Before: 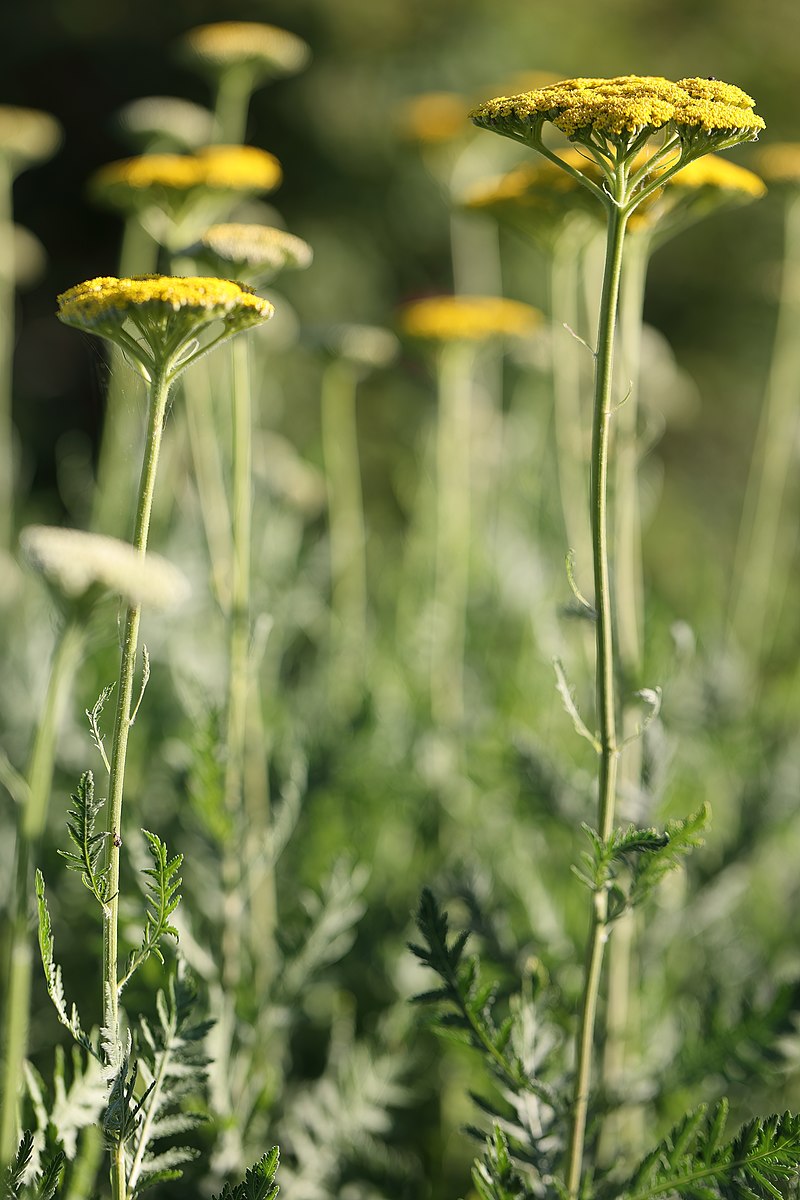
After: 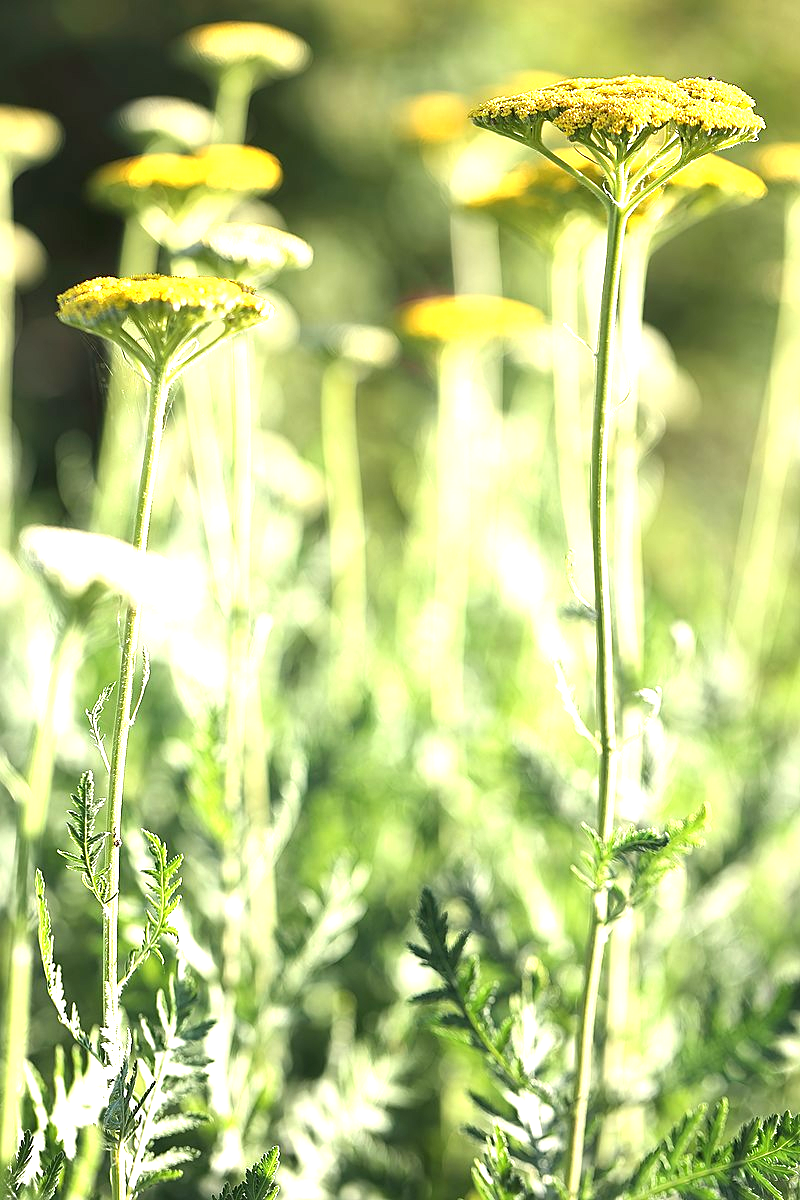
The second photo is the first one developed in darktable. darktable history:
exposure: black level correction 0, exposure 1.675 EV, compensate exposure bias true, compensate highlight preservation false
sharpen: amount 0.2
